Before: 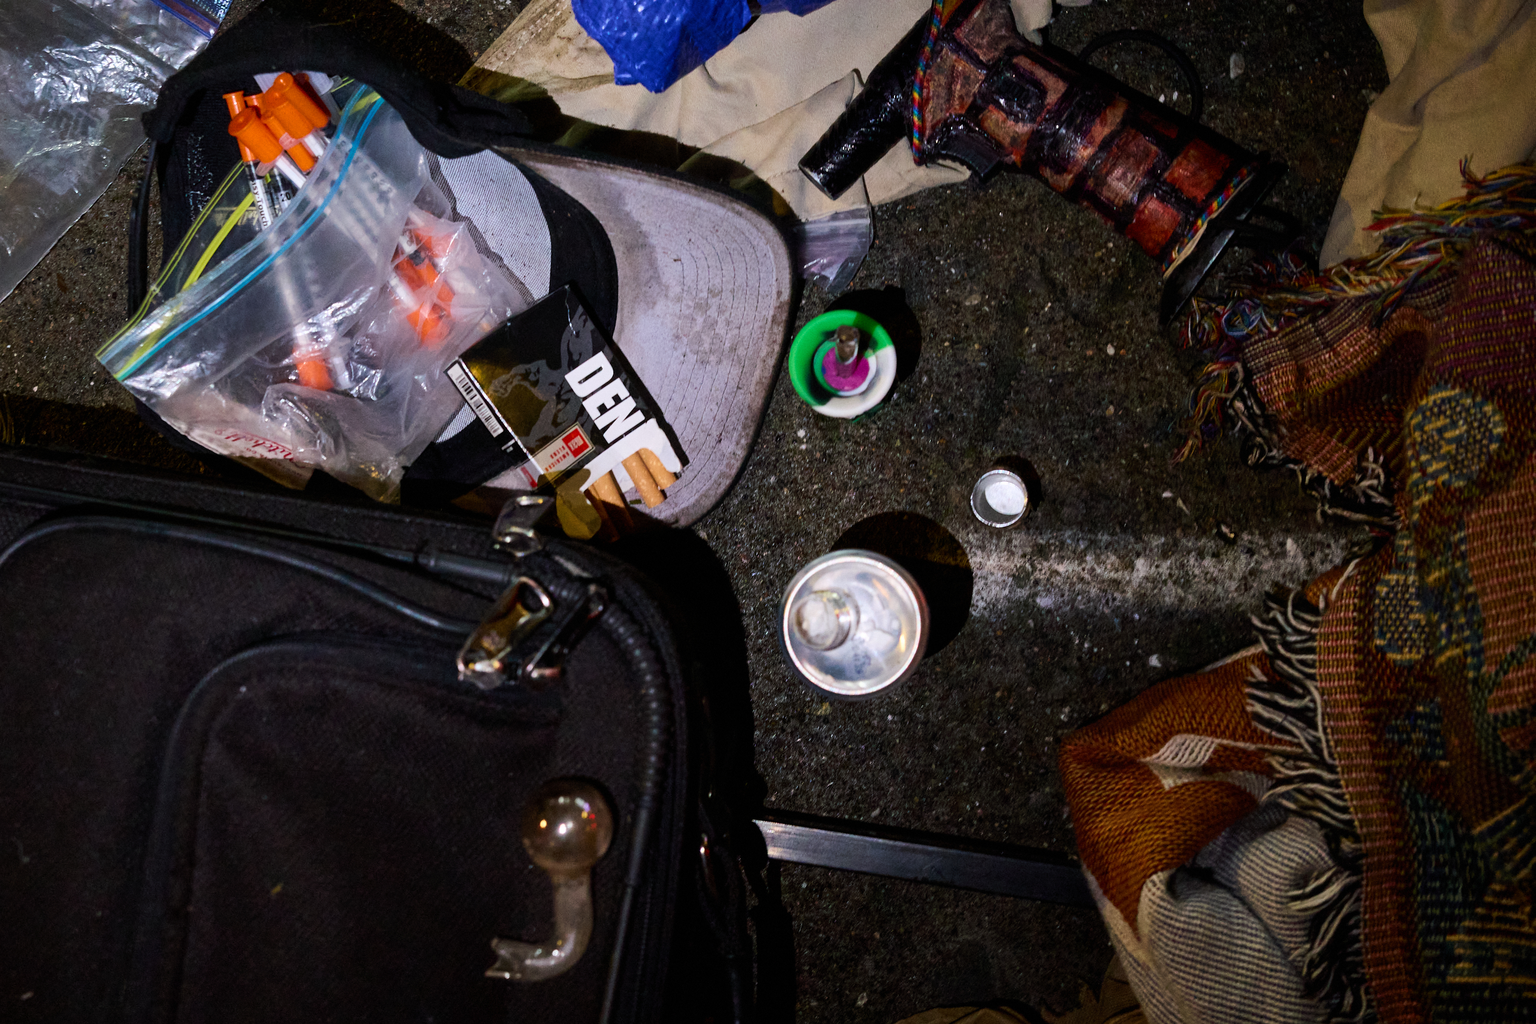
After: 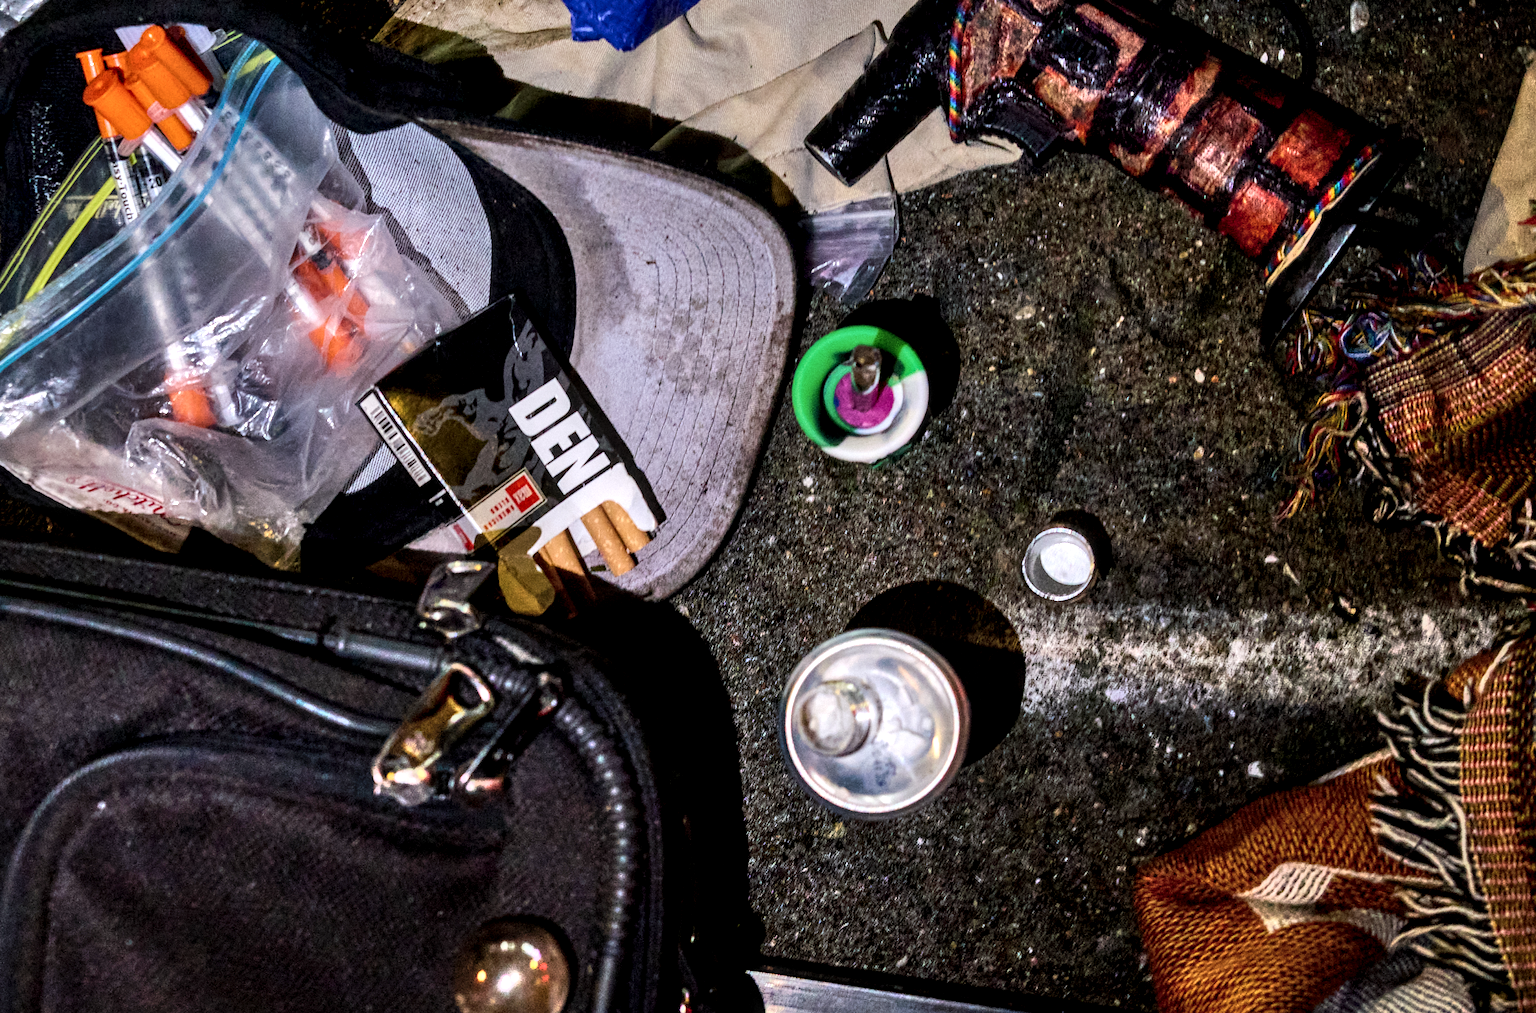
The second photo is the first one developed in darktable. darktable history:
crop and rotate: left 10.631%, top 5.151%, right 10.325%, bottom 16.628%
shadows and highlights: soften with gaussian
local contrast: detail 160%
